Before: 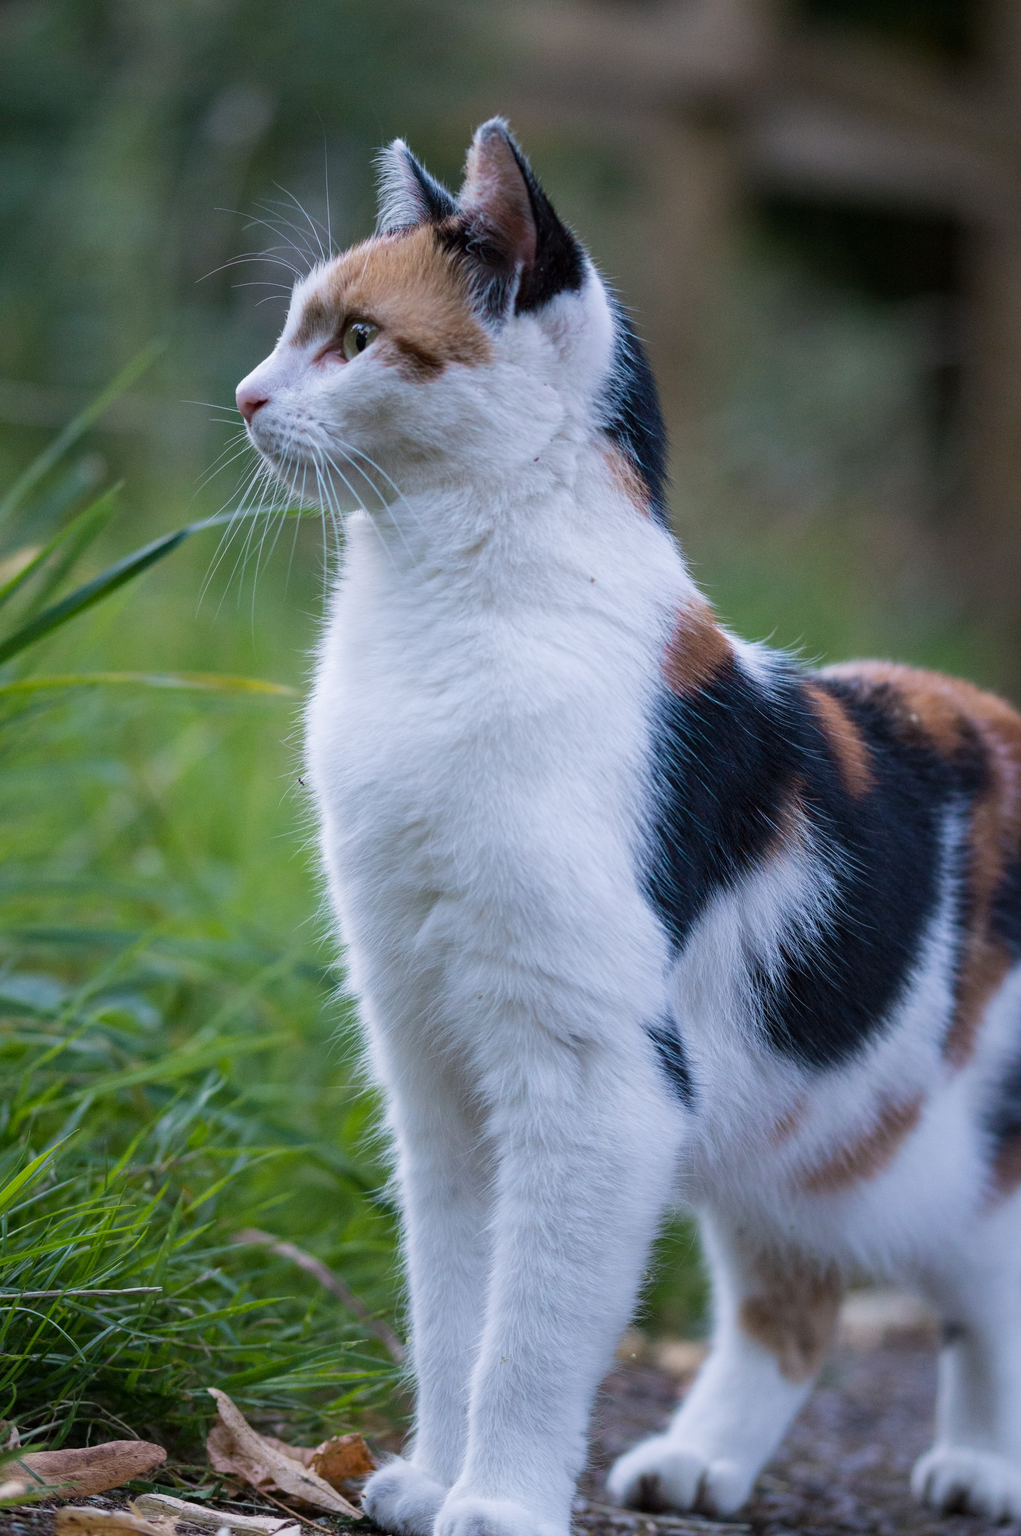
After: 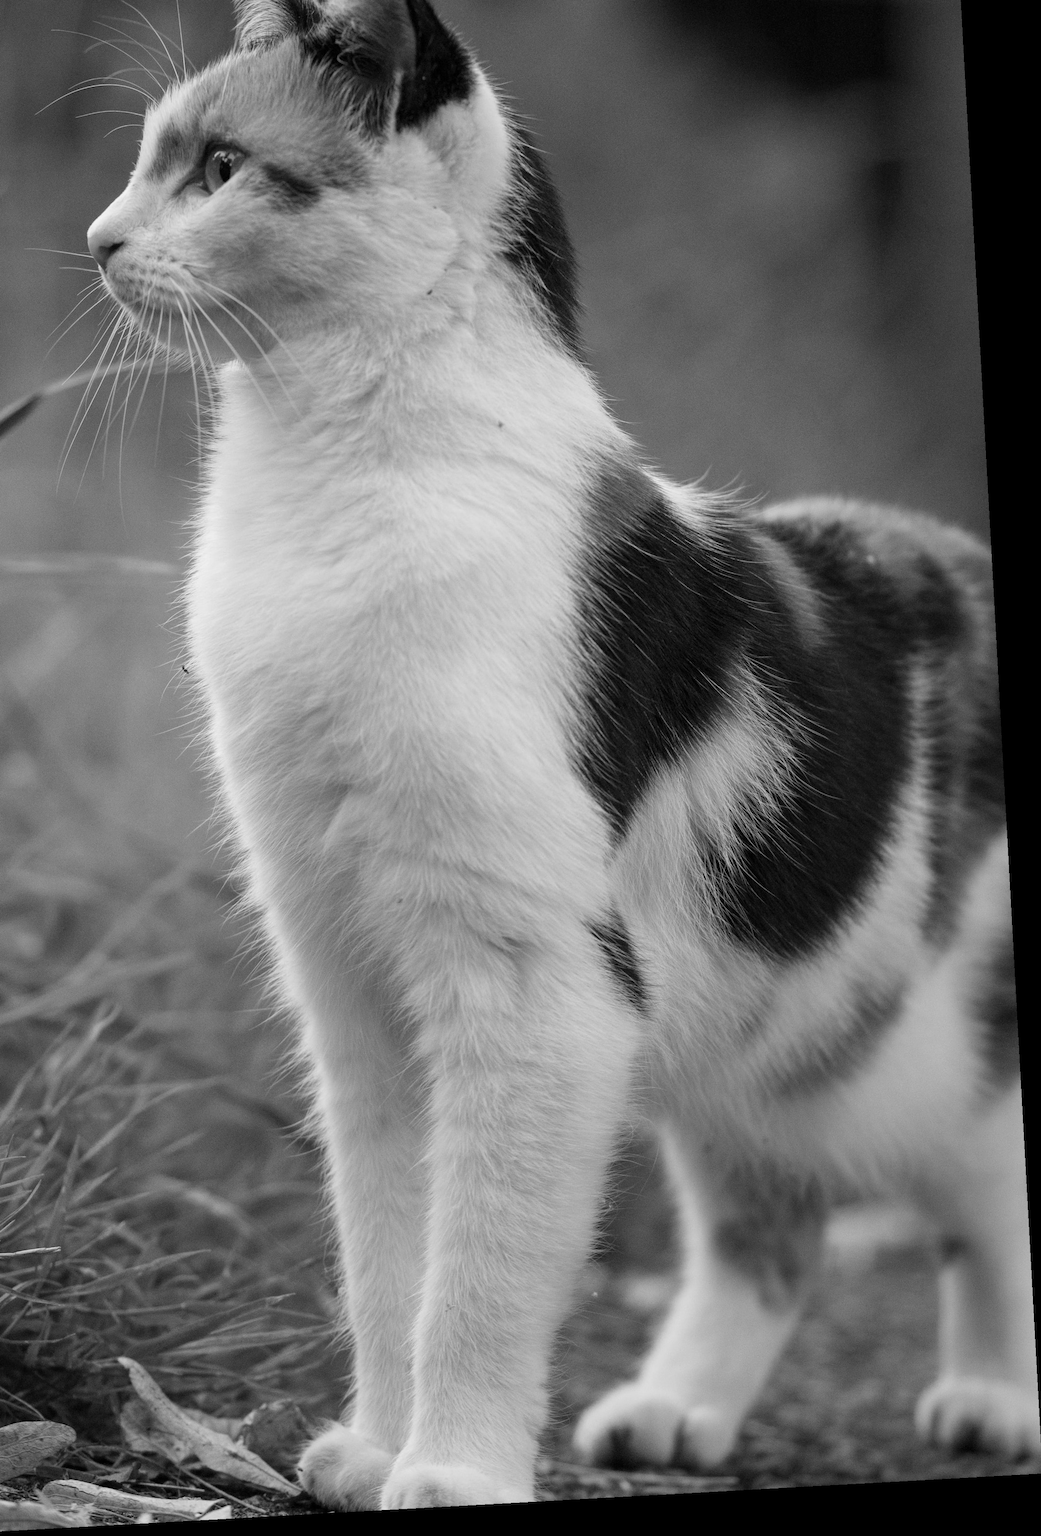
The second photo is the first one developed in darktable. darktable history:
monochrome: on, module defaults
crop: left 16.315%, top 14.246%
rotate and perspective: rotation -3.18°, automatic cropping off
